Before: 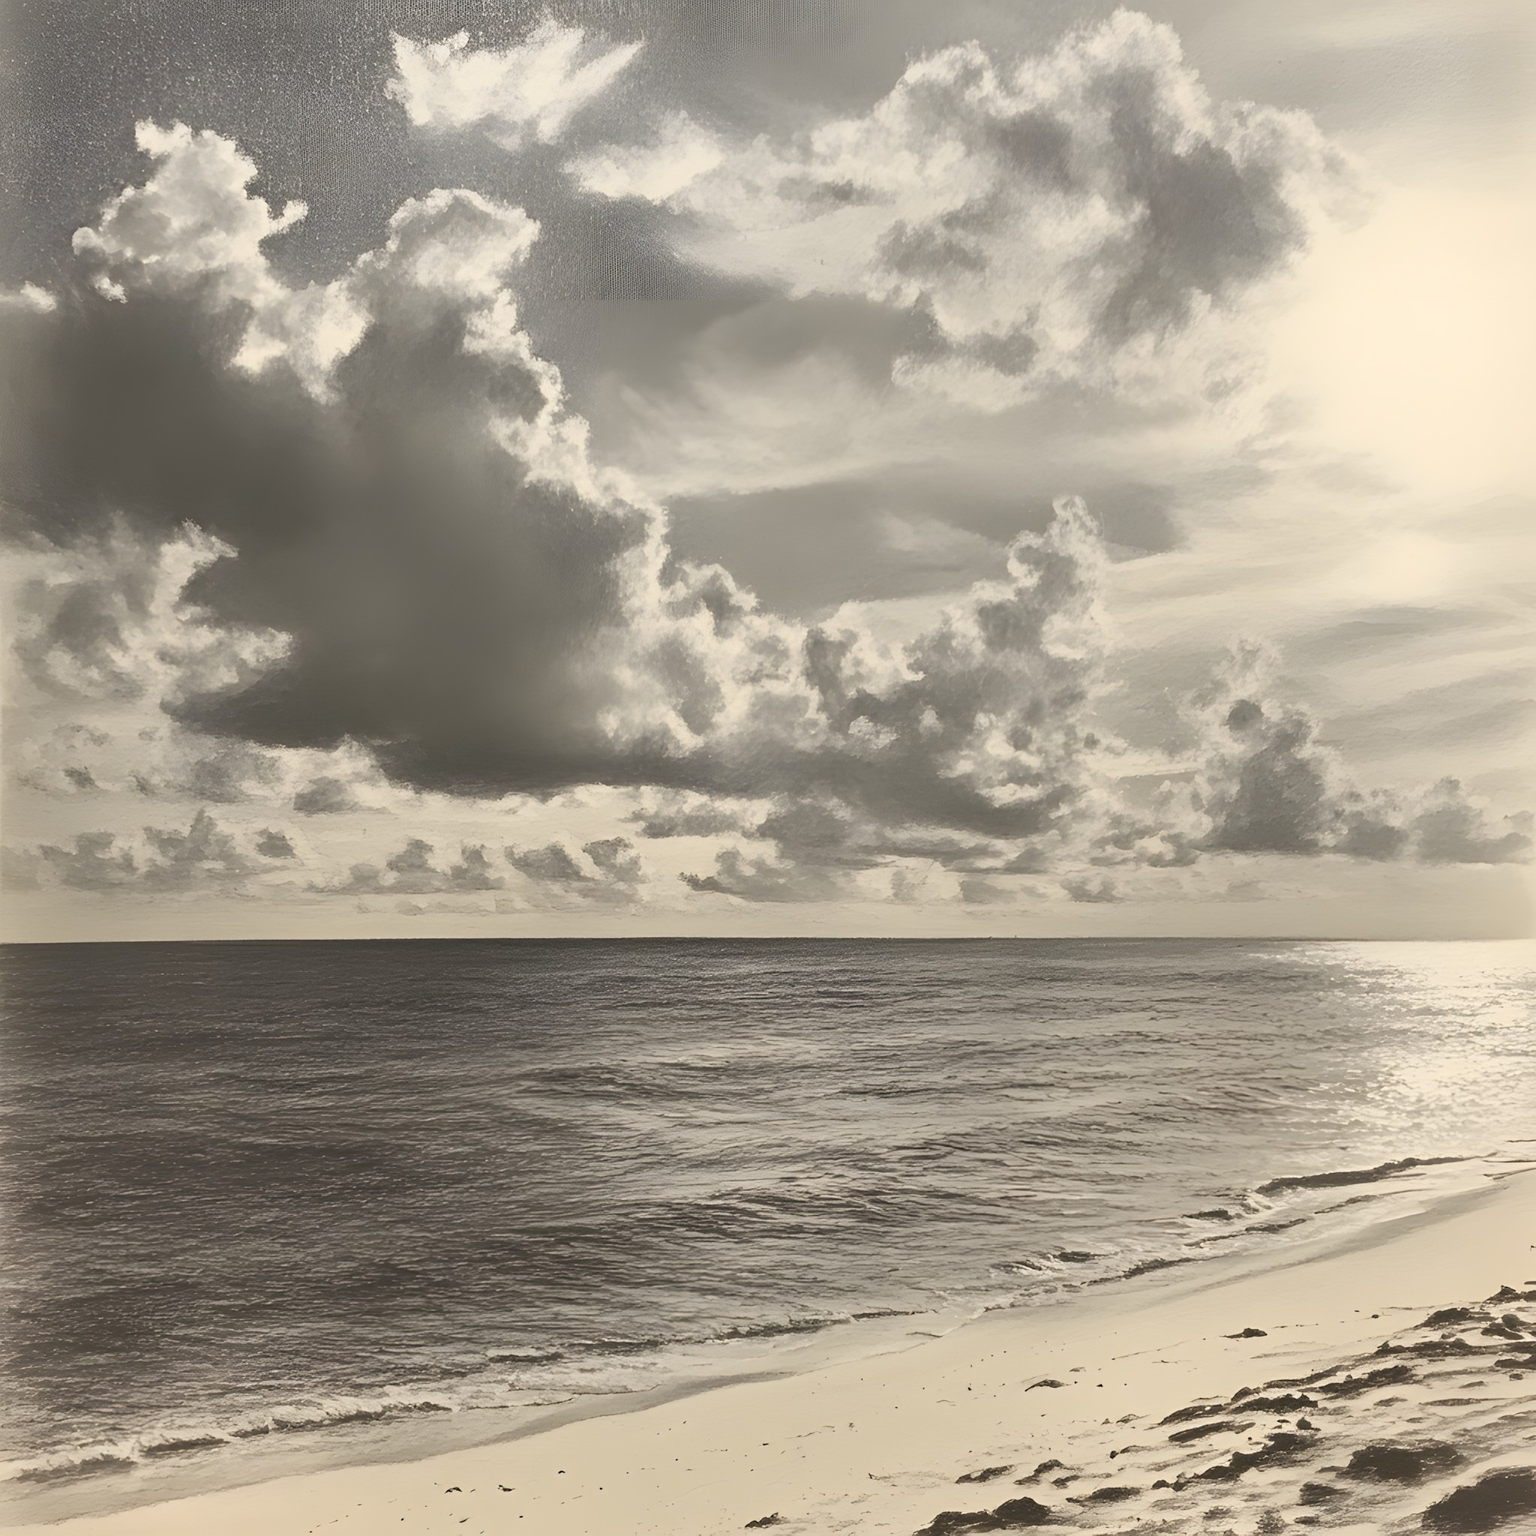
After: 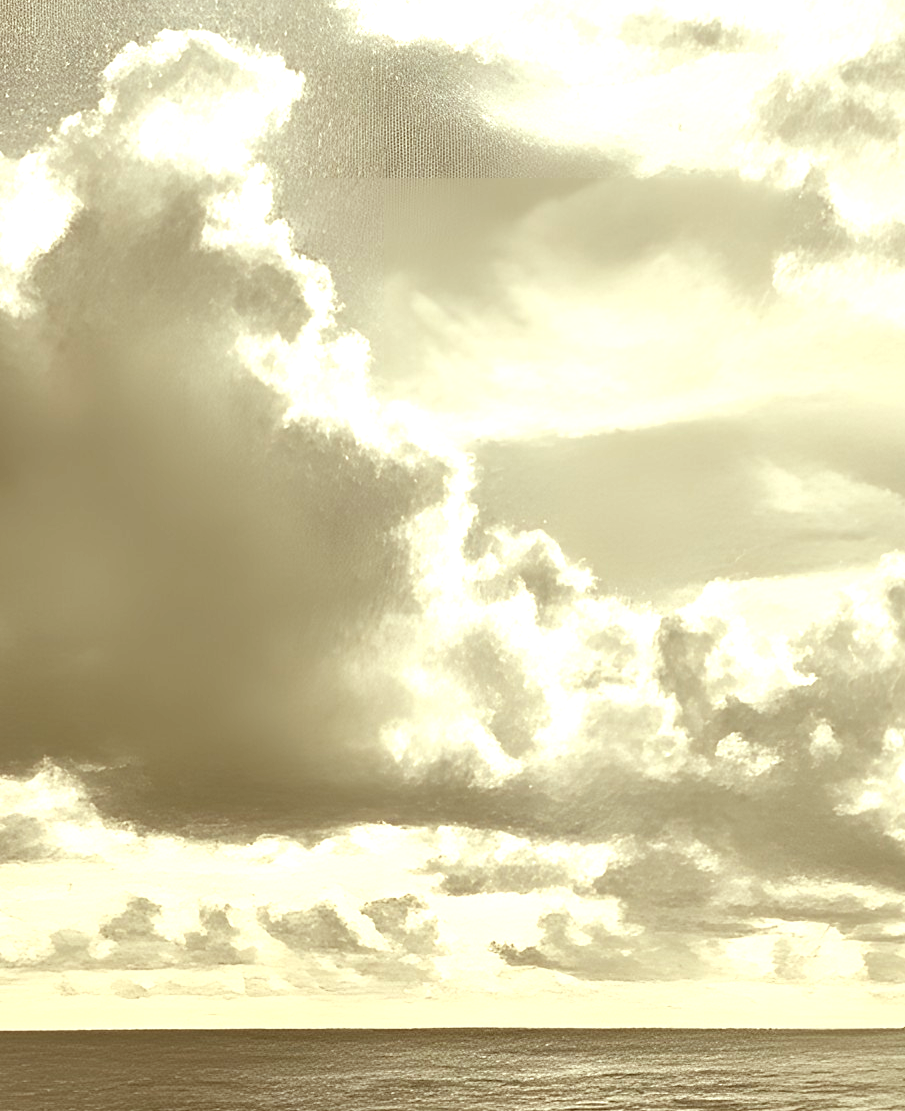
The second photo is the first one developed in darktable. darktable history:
exposure: black level correction 0, exposure 1.126 EV, compensate exposure bias true, compensate highlight preservation false
color correction: highlights a* -5.44, highlights b* 9.8, shadows a* 9.38, shadows b* 24.71
crop: left 20.335%, top 10.858%, right 35.449%, bottom 34.887%
